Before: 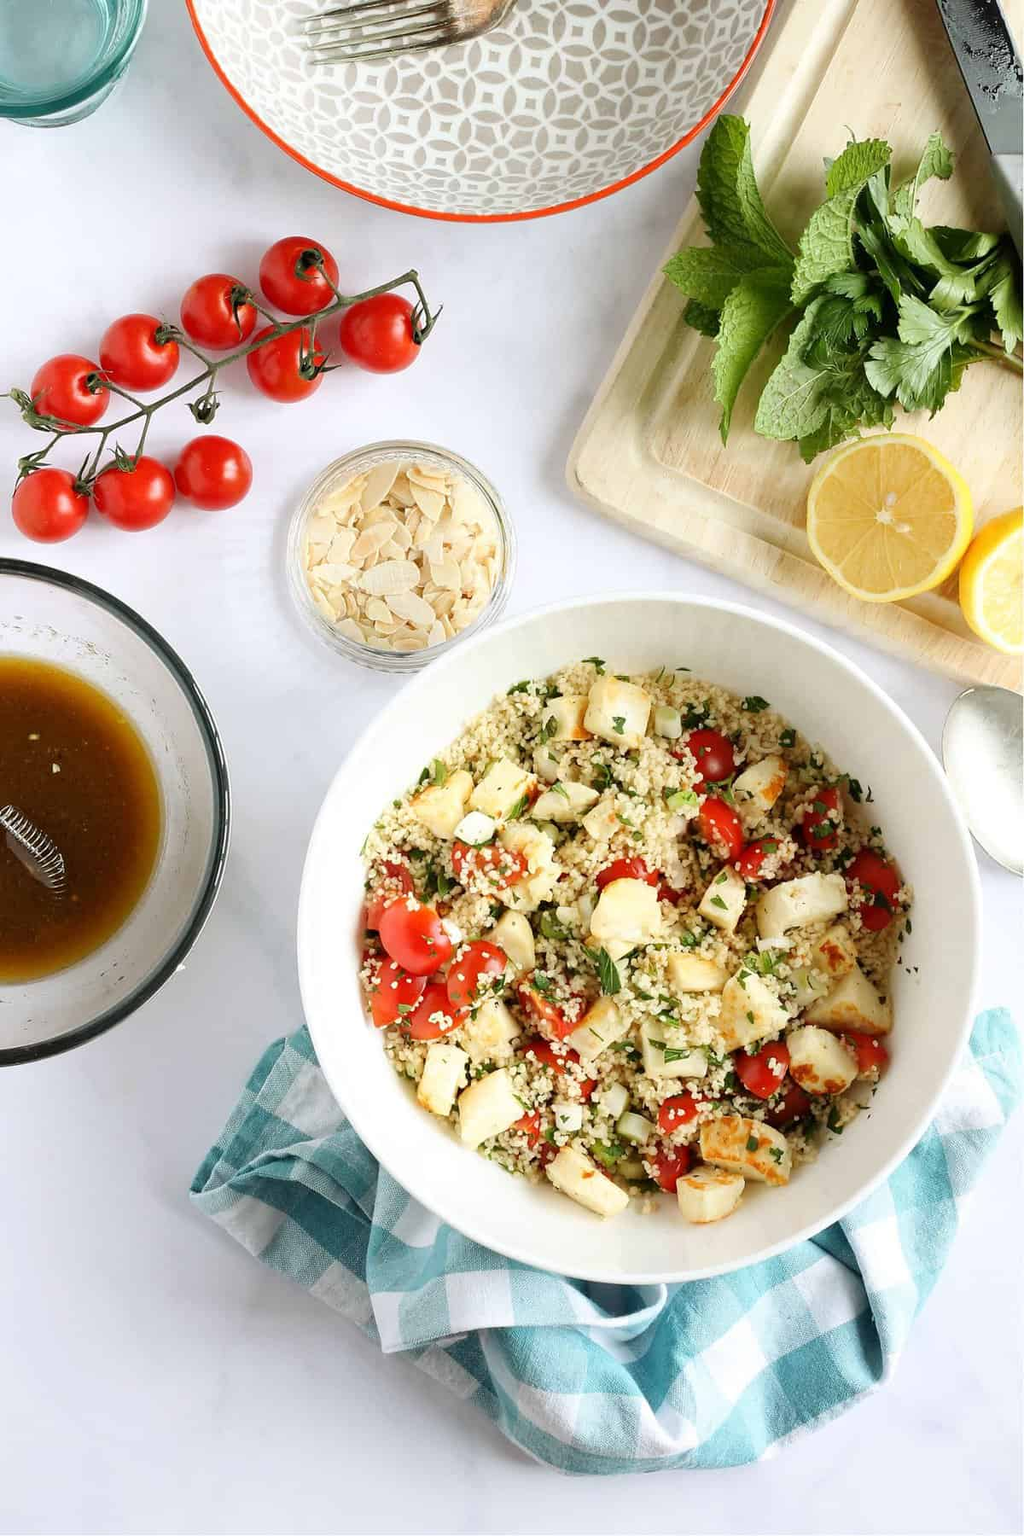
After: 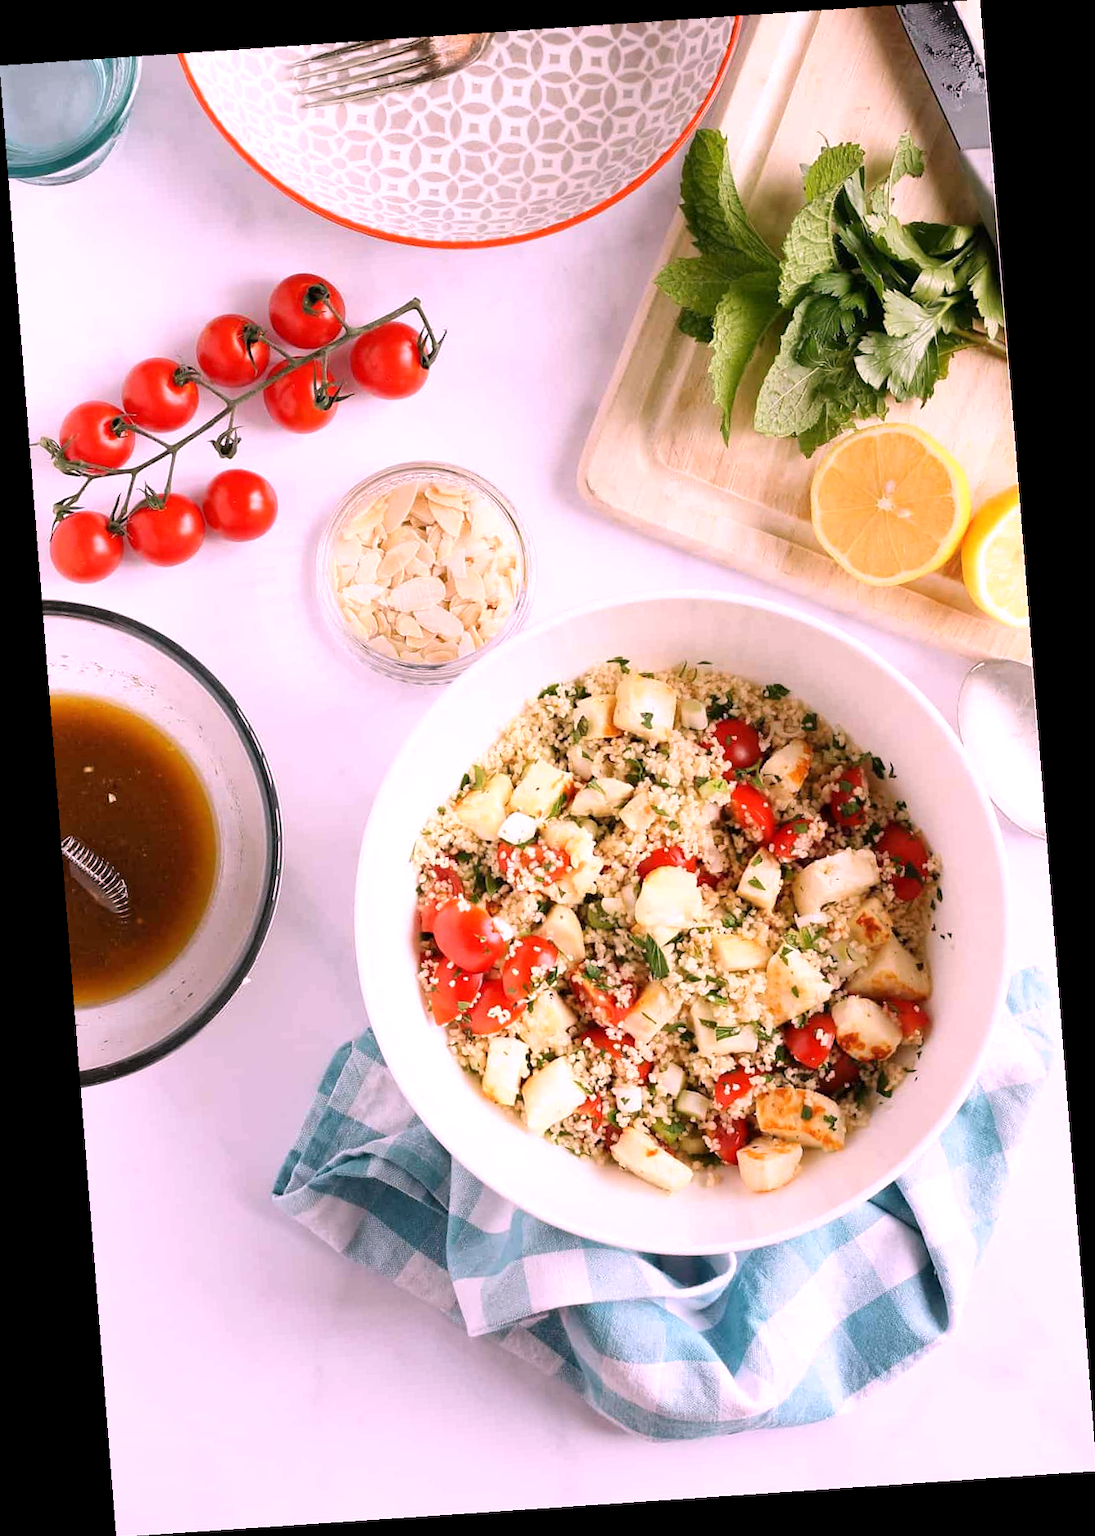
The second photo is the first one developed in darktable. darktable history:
white balance: red 1.188, blue 1.11
rotate and perspective: rotation -4.2°, shear 0.006, automatic cropping off
